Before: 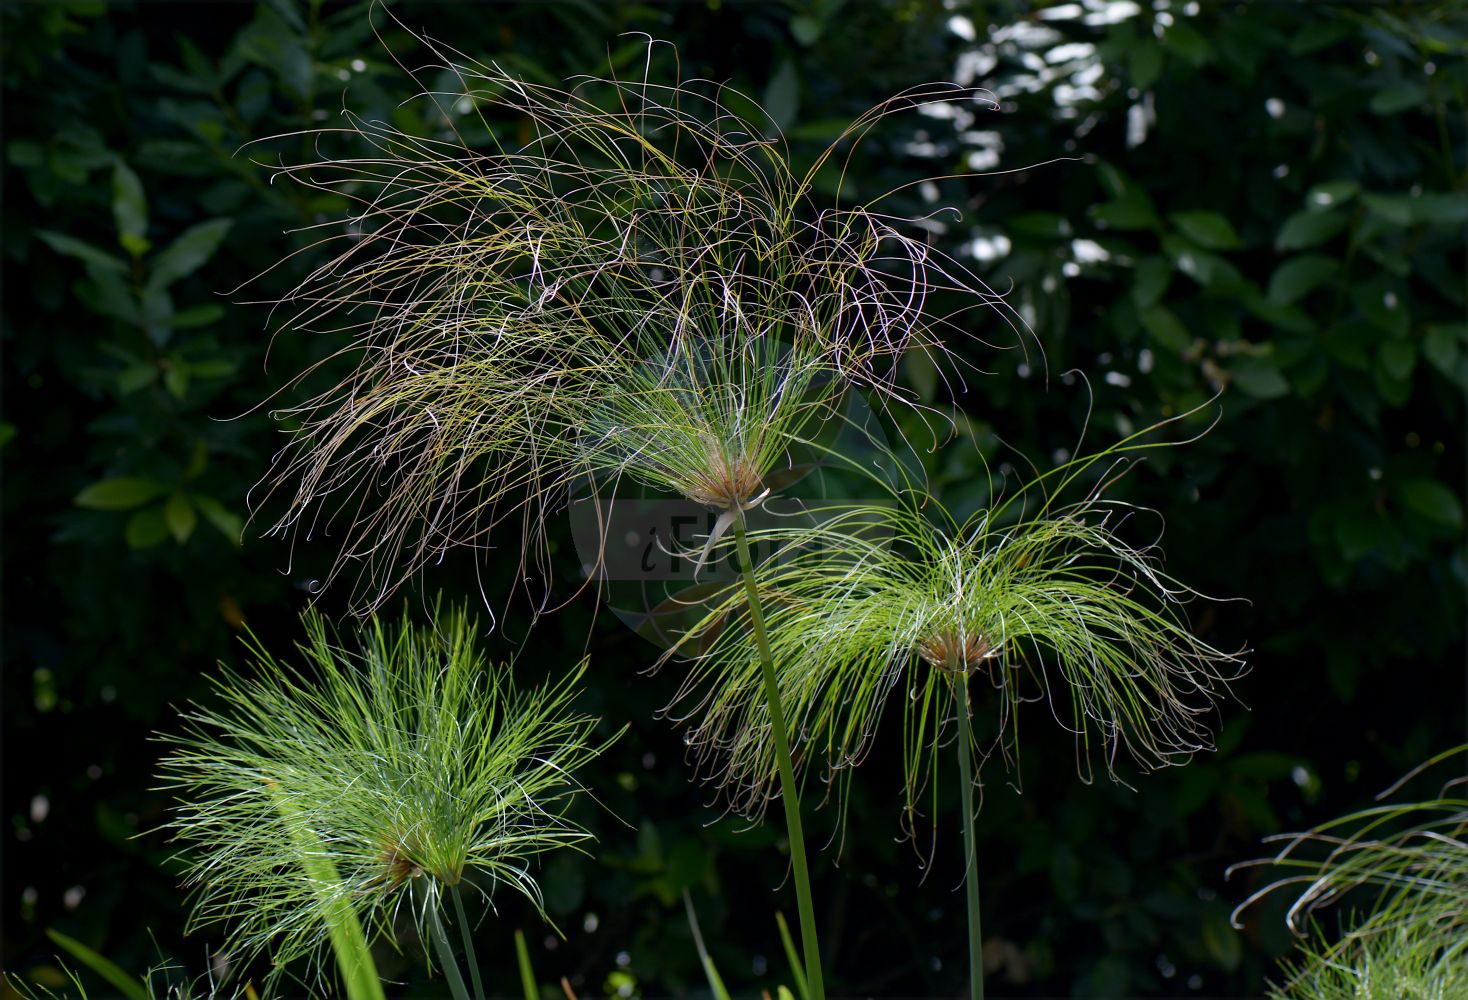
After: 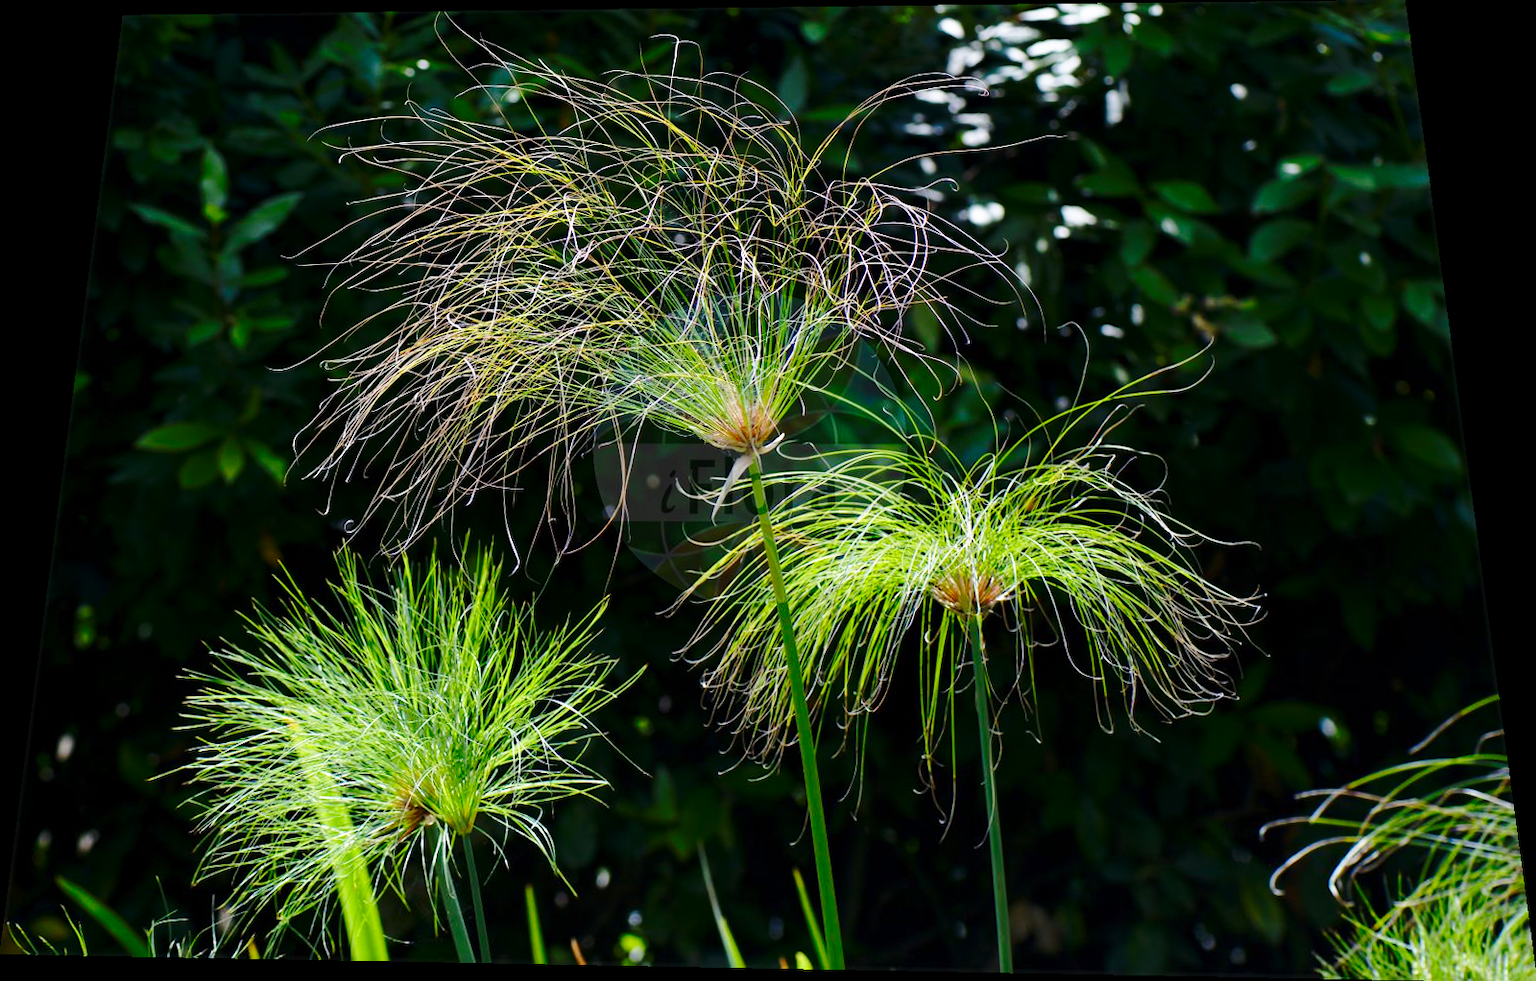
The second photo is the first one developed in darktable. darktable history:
base curve: curves: ch0 [(0, 0) (0.032, 0.037) (0.105, 0.228) (0.435, 0.76) (0.856, 0.983) (1, 1)], preserve colors none
rotate and perspective: rotation 0.128°, lens shift (vertical) -0.181, lens shift (horizontal) -0.044, shear 0.001, automatic cropping off
color zones: curves: ch0 [(0, 0.613) (0.01, 0.613) (0.245, 0.448) (0.498, 0.529) (0.642, 0.665) (0.879, 0.777) (0.99, 0.613)]; ch1 [(0, 0) (0.143, 0) (0.286, 0) (0.429, 0) (0.571, 0) (0.714, 0) (0.857, 0)], mix -121.96%
